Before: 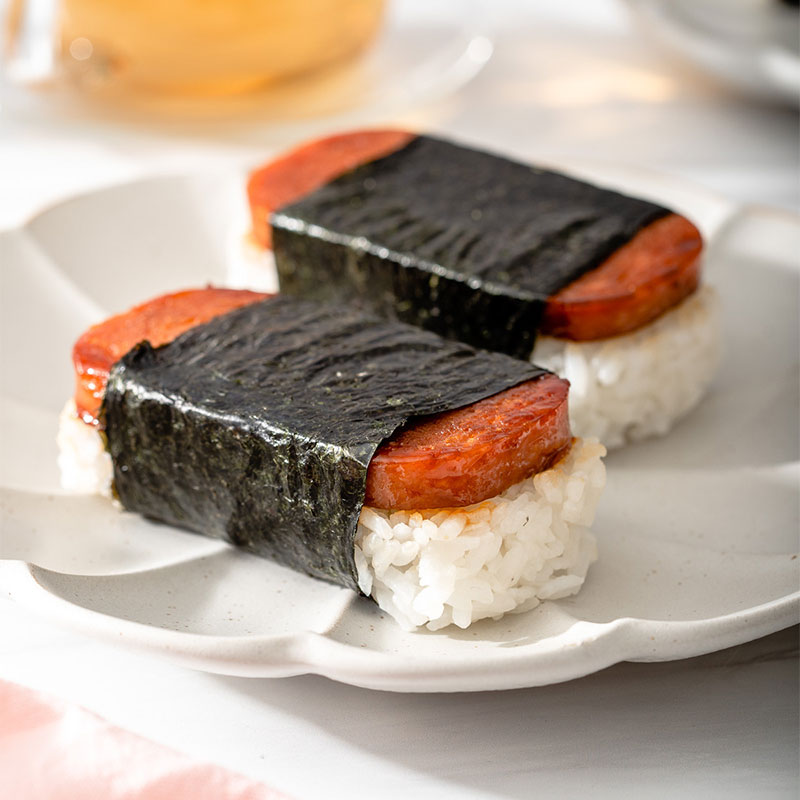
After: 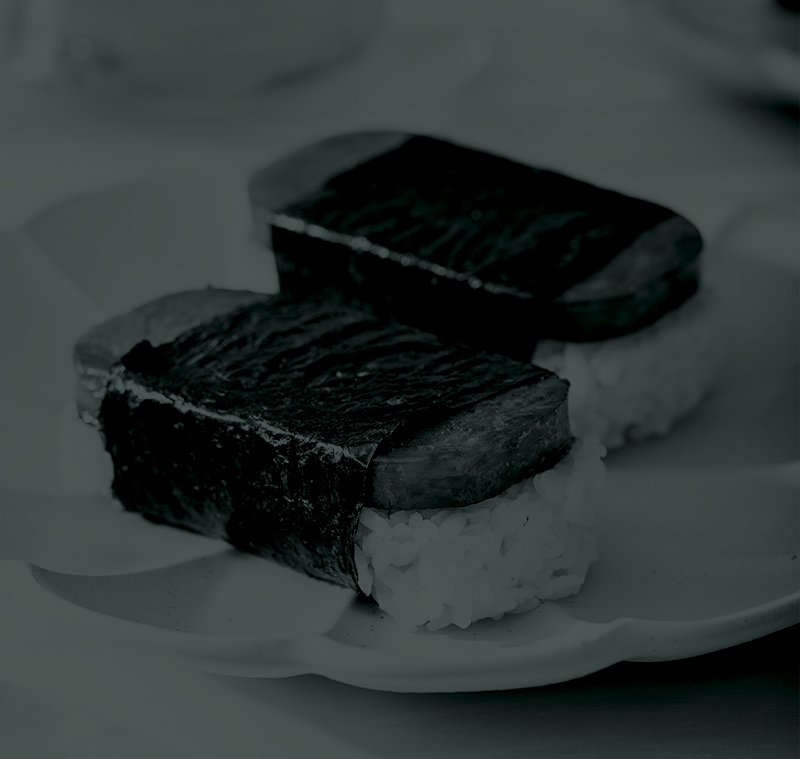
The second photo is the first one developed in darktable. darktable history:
sigmoid: contrast 2, skew -0.2, preserve hue 0%, red attenuation 0.1, red rotation 0.035, green attenuation 0.1, green rotation -0.017, blue attenuation 0.15, blue rotation -0.052, base primaries Rec2020
colorize: hue 90°, saturation 19%, lightness 1.59%, version 1
crop and rotate: top 0%, bottom 5.097%
